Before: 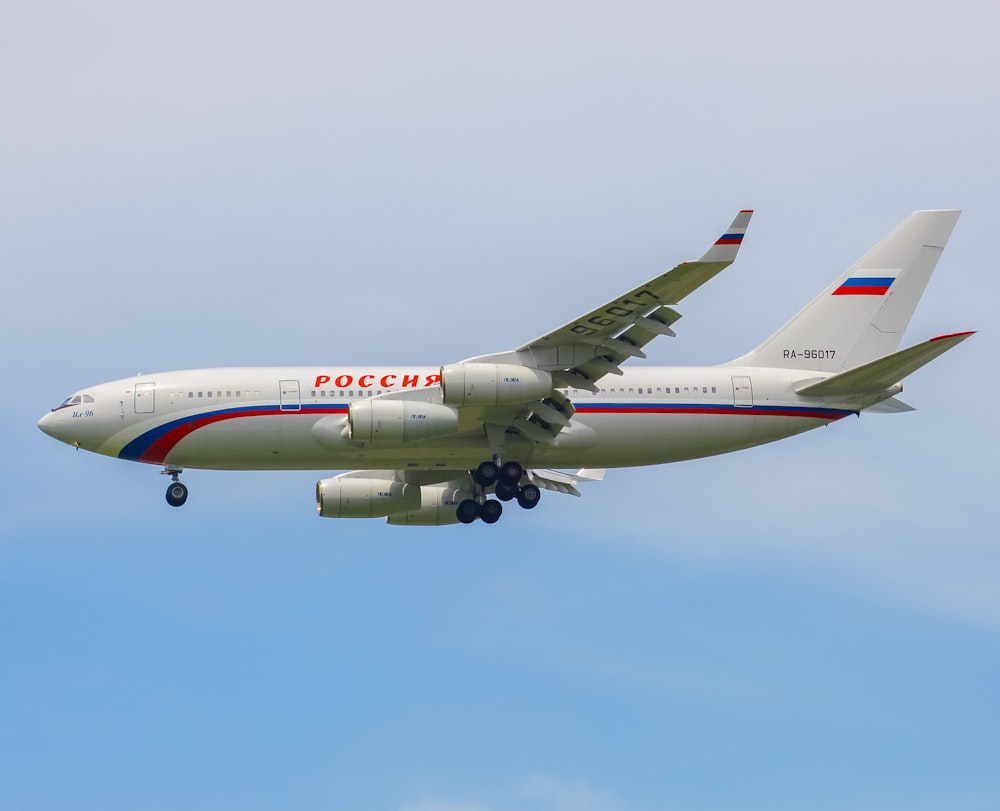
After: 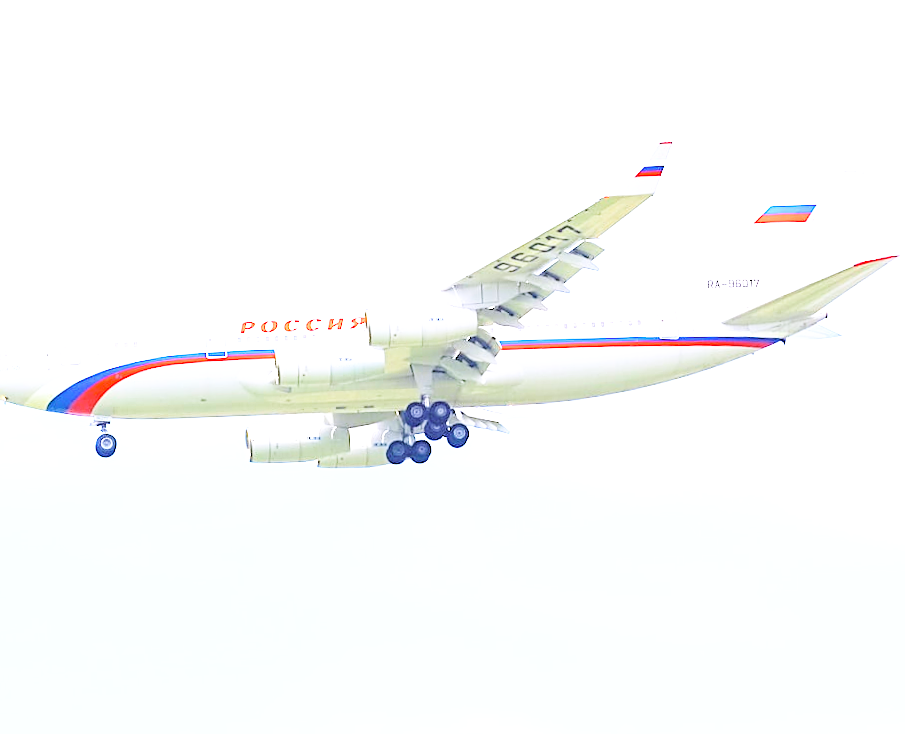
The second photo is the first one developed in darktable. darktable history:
exposure: black level correction 0.001, exposure 2 EV, compensate highlight preservation false
crop and rotate: angle 1.96°, left 5.673%, top 5.673%
base curve: curves: ch0 [(0, 0) (0.008, 0.007) (0.022, 0.029) (0.048, 0.089) (0.092, 0.197) (0.191, 0.399) (0.275, 0.534) (0.357, 0.65) (0.477, 0.78) (0.542, 0.833) (0.799, 0.973) (1, 1)], preserve colors none
sharpen: on, module defaults
contrast brightness saturation: brightness 0.28
color calibration: illuminant as shot in camera, x 0.363, y 0.385, temperature 4528.04 K
